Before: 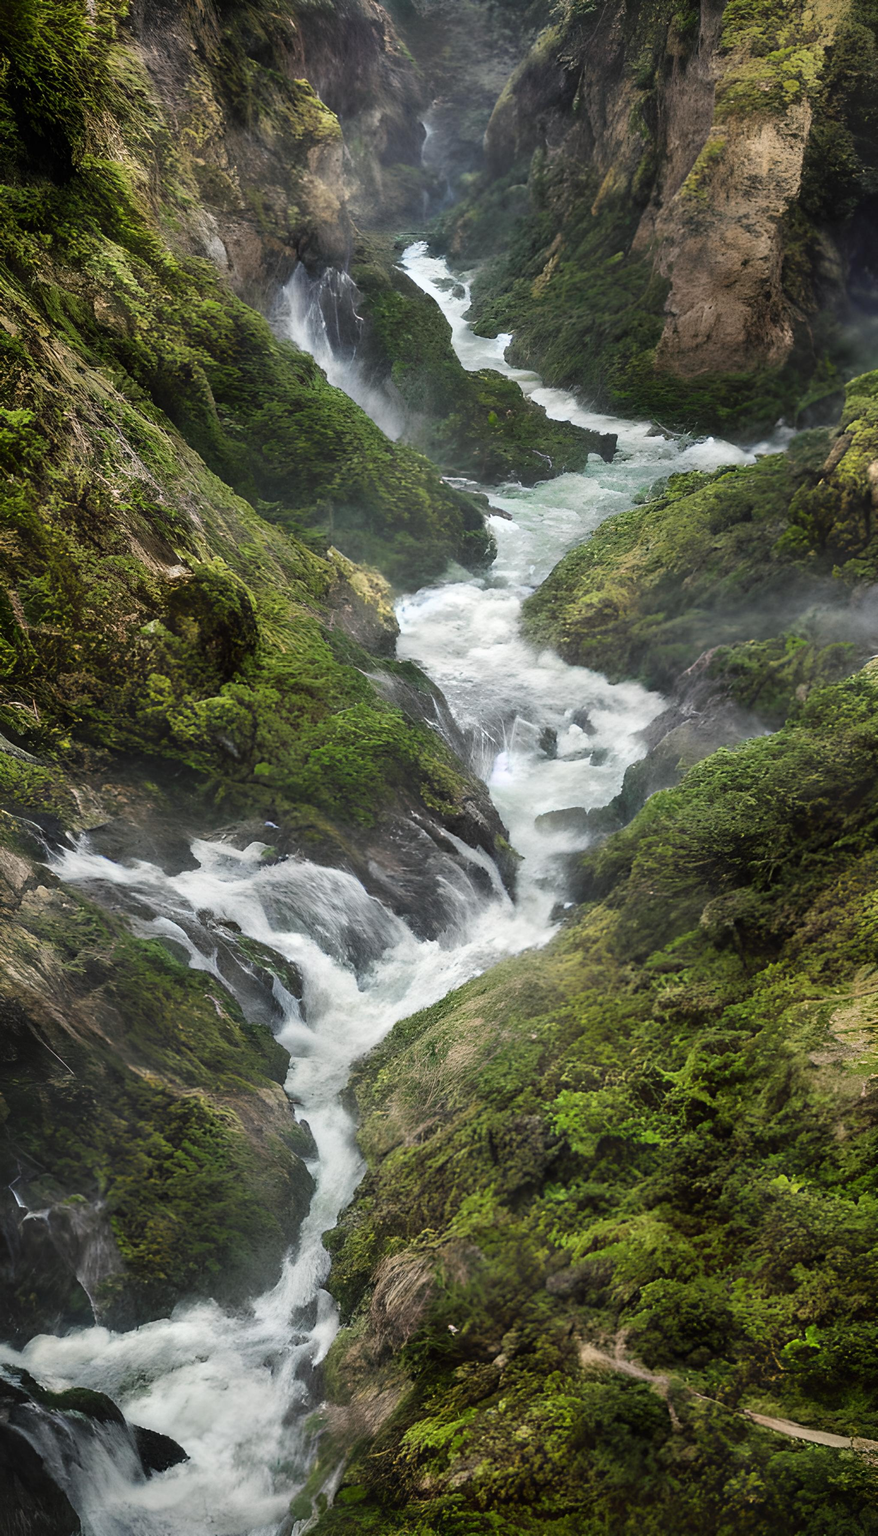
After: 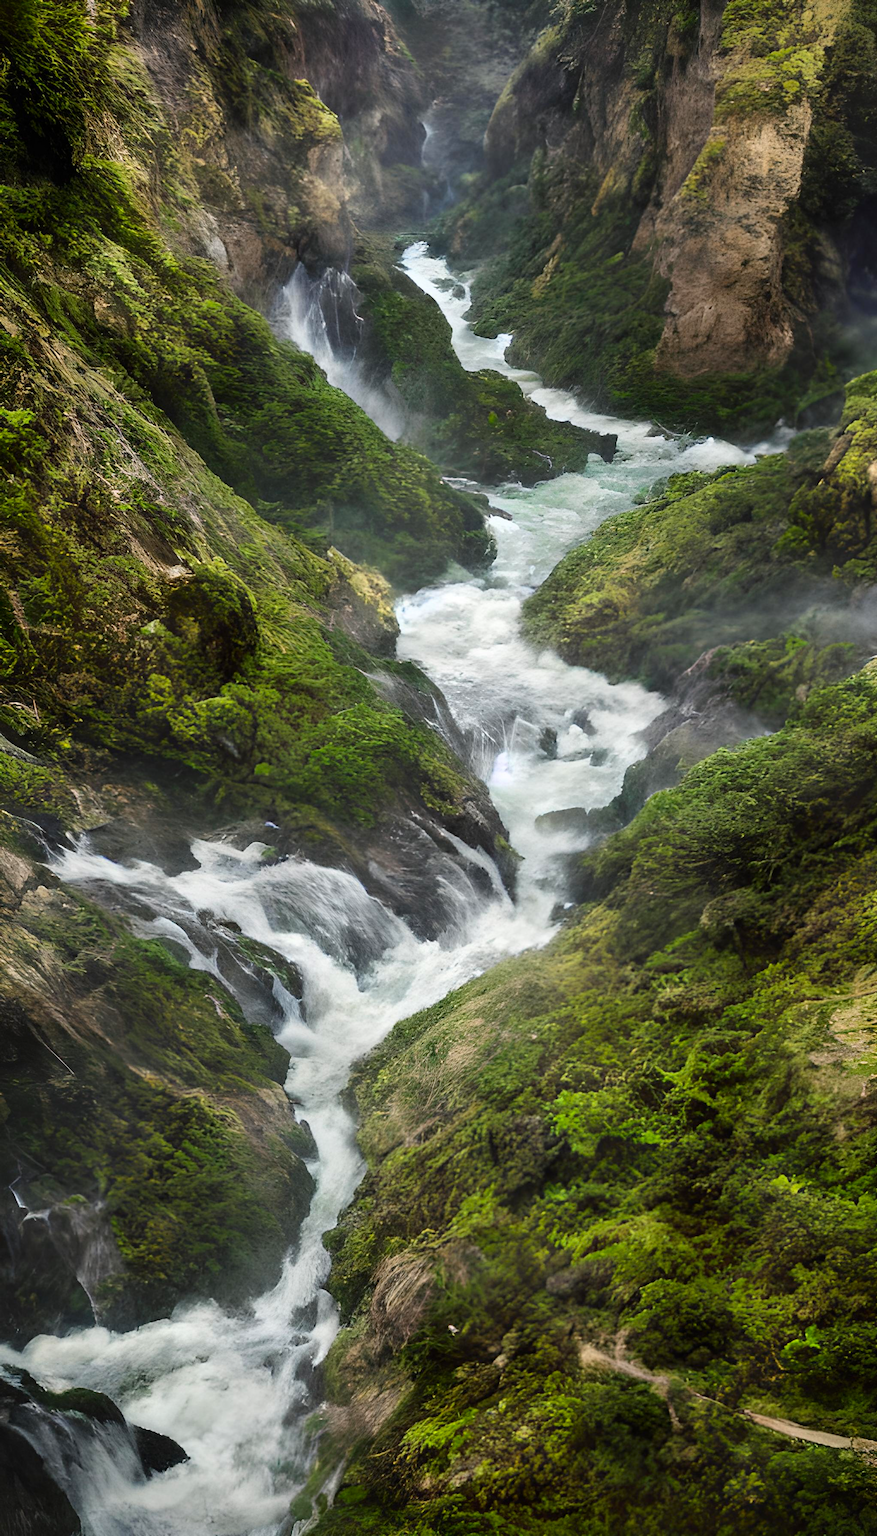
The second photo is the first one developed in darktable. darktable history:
contrast brightness saturation: contrast 0.084, saturation 0.198
